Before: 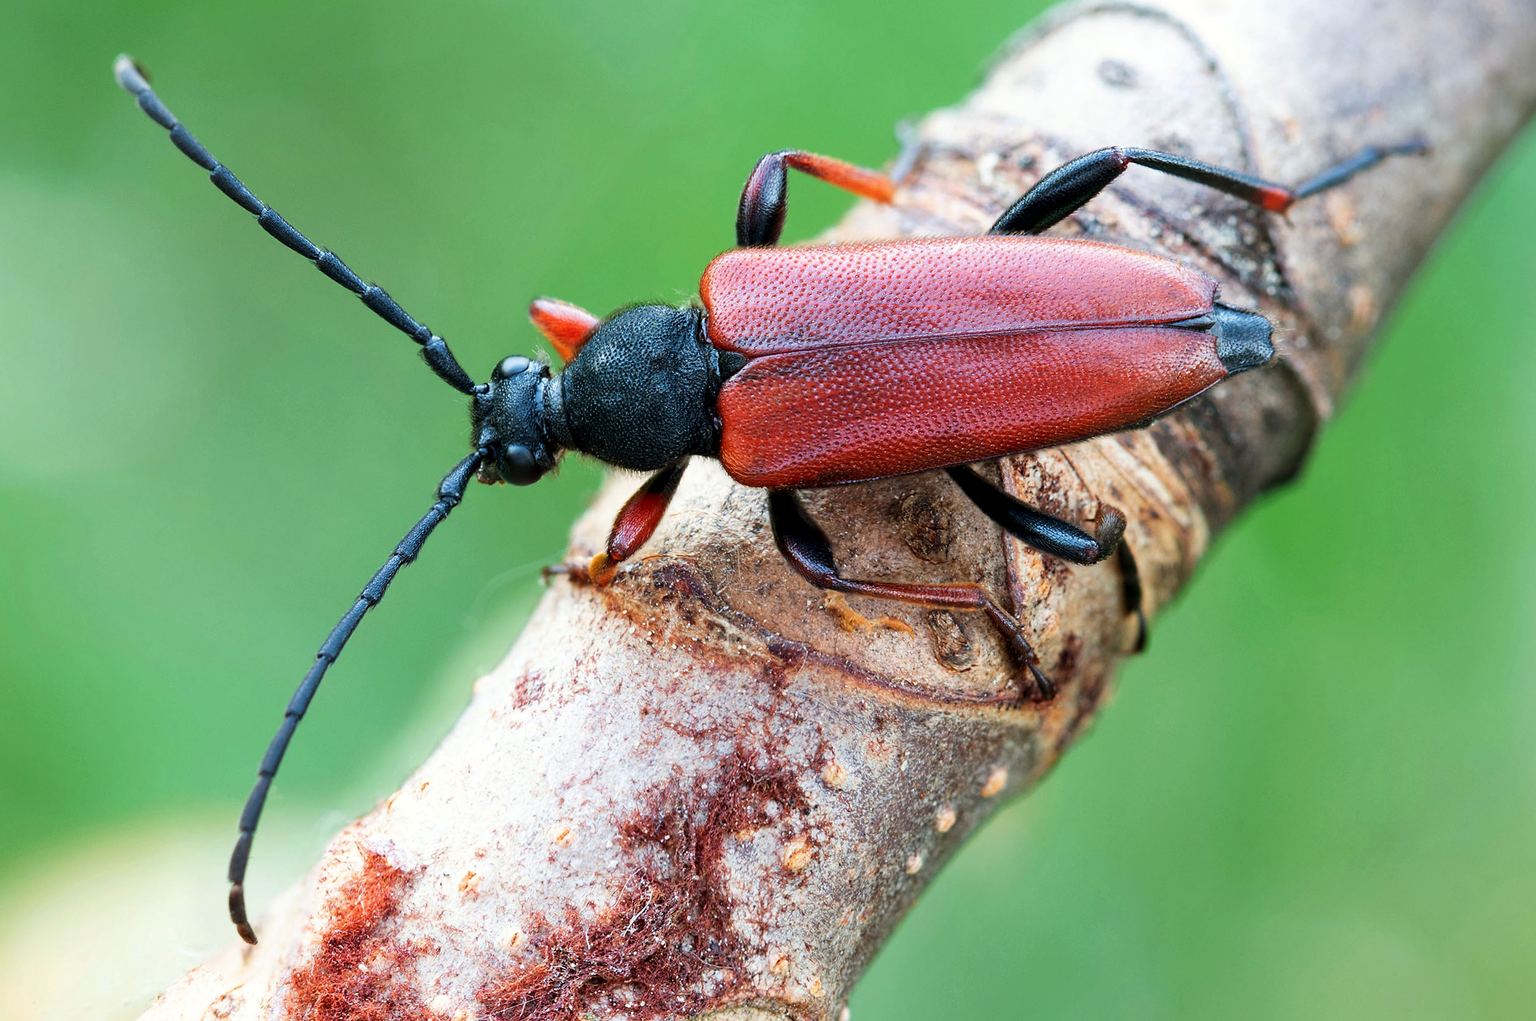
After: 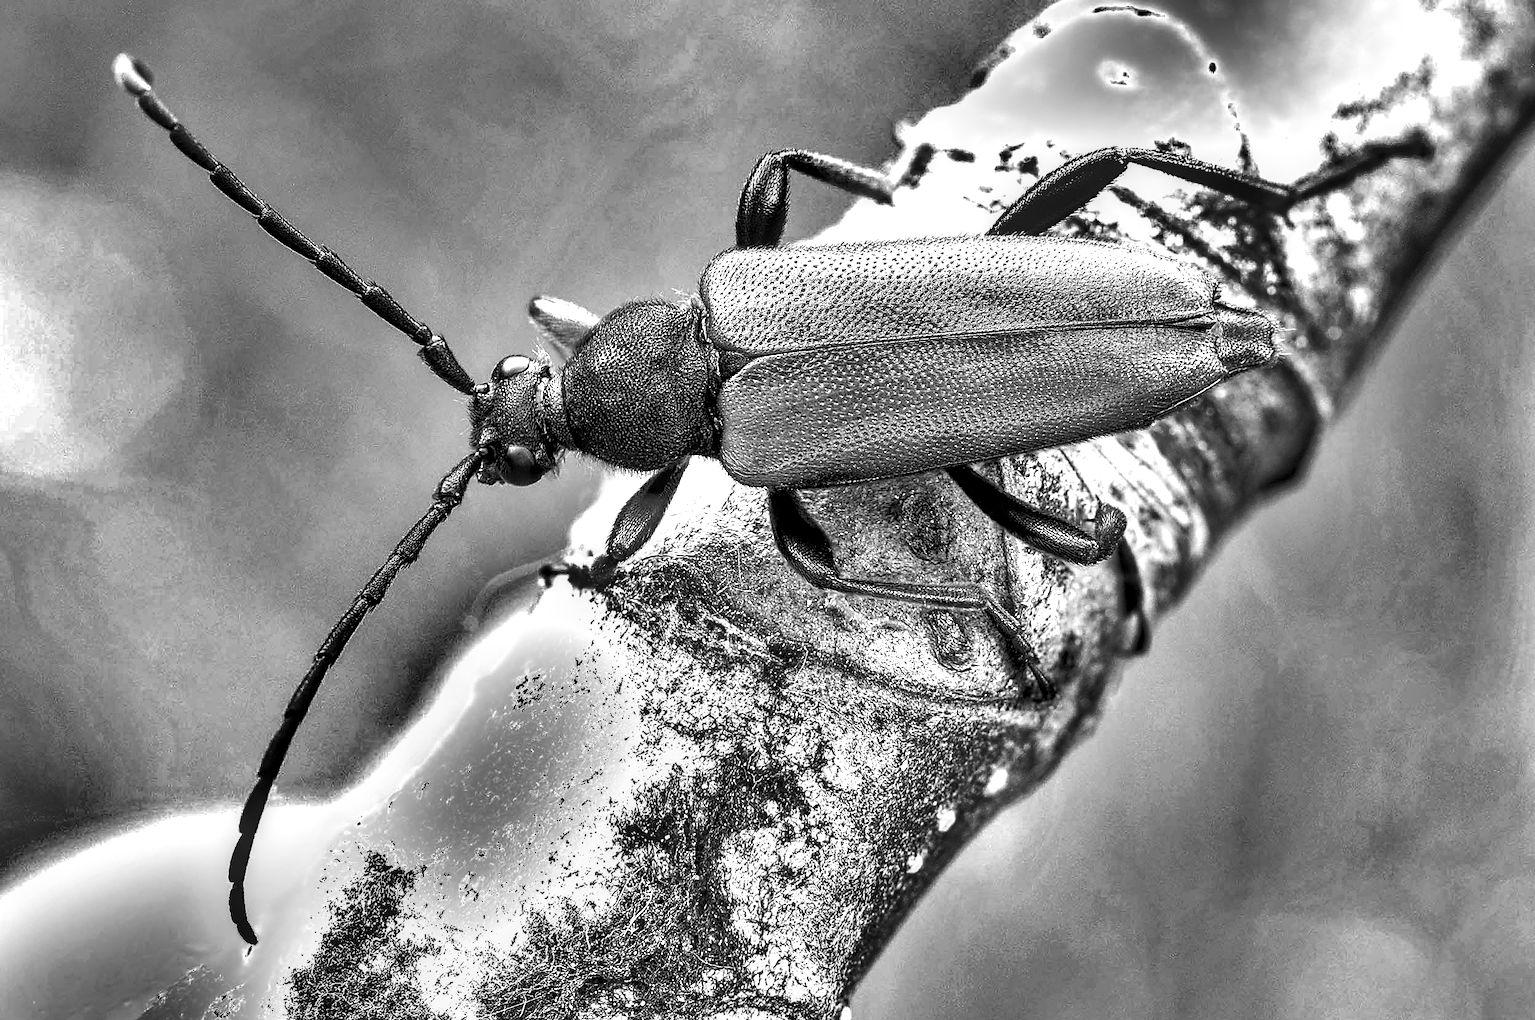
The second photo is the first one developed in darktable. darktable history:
local contrast: highlights 20%, detail 150%
exposure: black level correction 0, exposure 1 EV, compensate highlight preservation false
sharpen: radius 1.4, amount 1.25, threshold 0.7
monochrome: a 32, b 64, size 2.3
shadows and highlights: shadows 20.91, highlights -82.73, soften with gaussian
